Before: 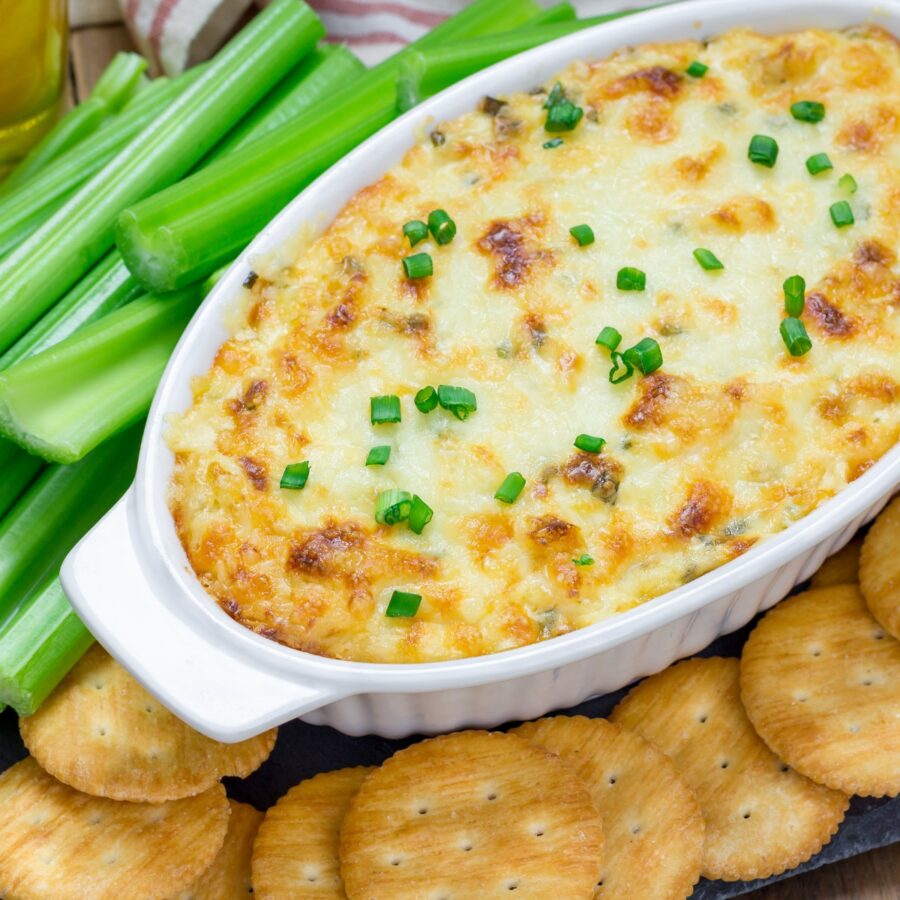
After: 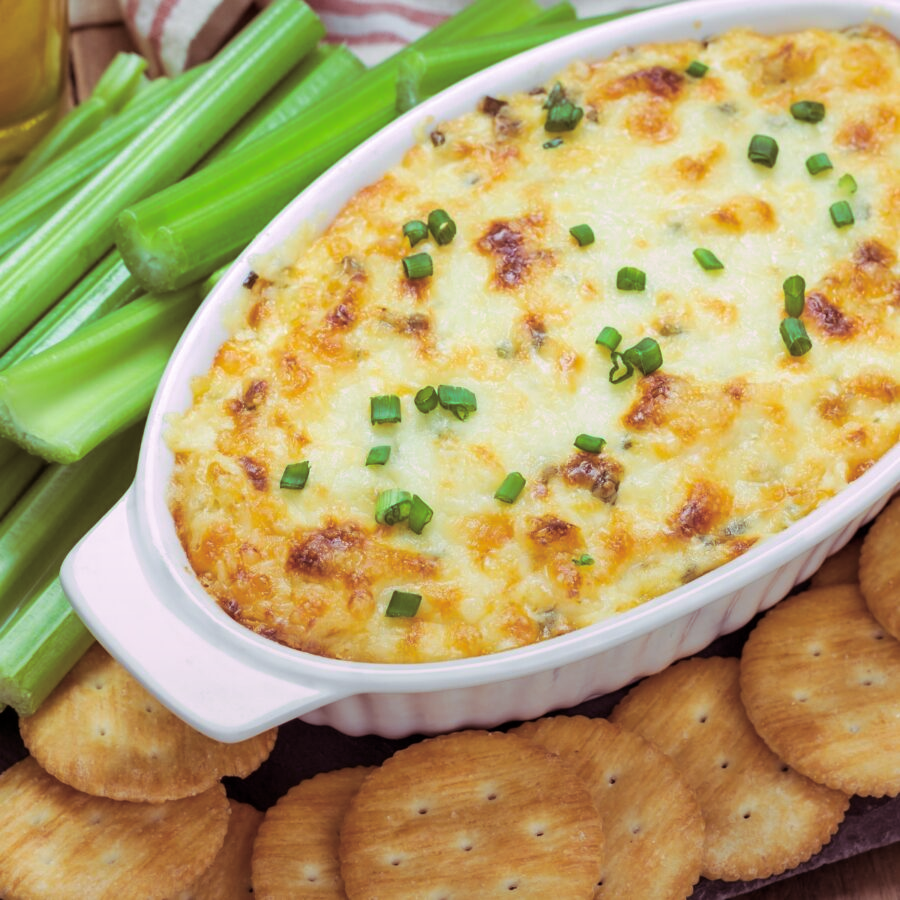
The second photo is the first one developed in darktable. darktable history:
graduated density: rotation -180°, offset 24.95
split-toning: highlights › hue 298.8°, highlights › saturation 0.73, compress 41.76%
